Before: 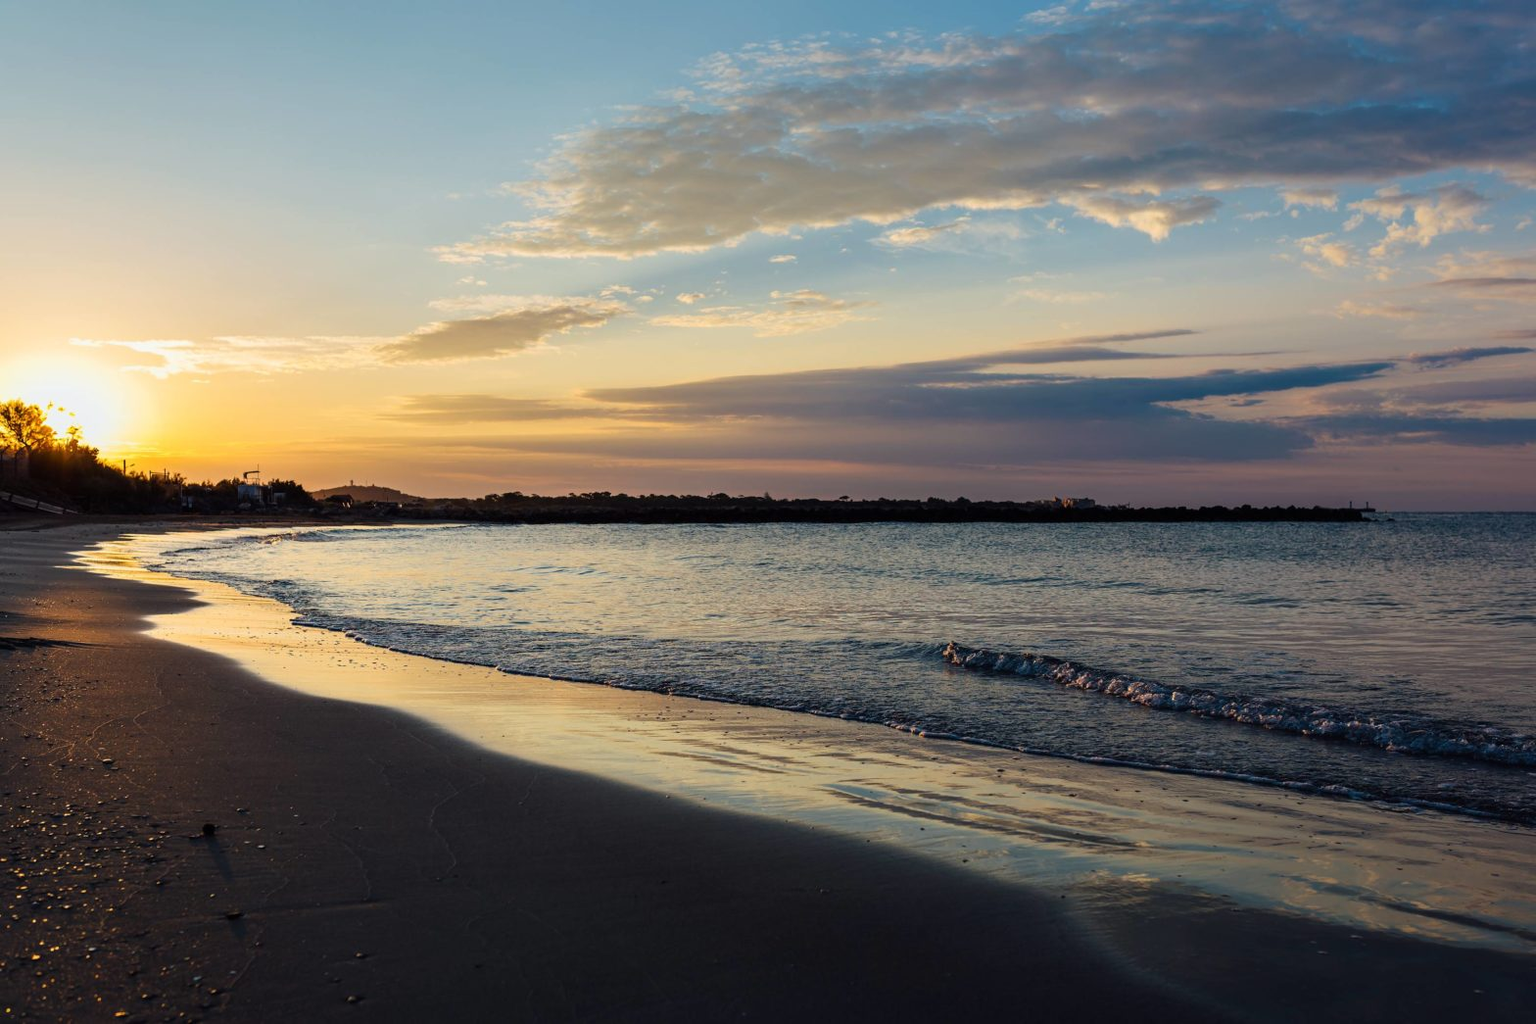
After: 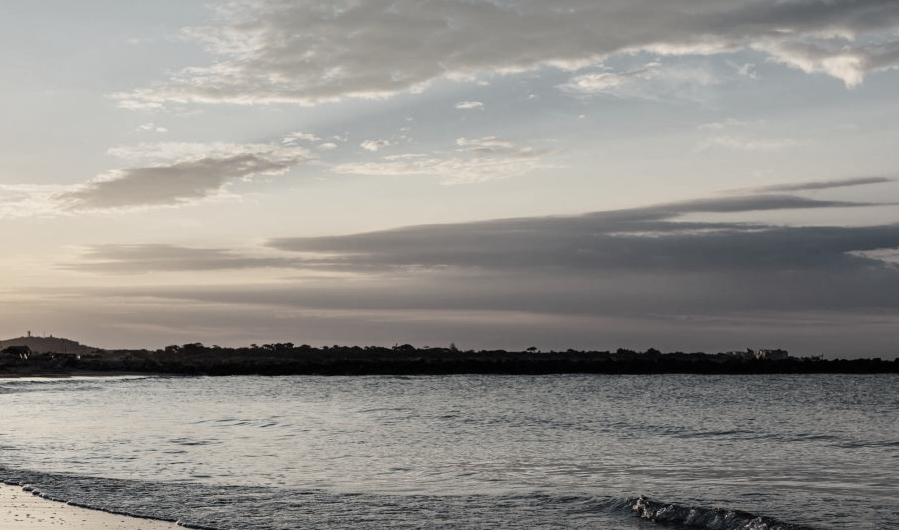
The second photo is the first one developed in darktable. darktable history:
crop: left 21.108%, top 15.232%, right 21.495%, bottom 34.049%
color correction: highlights b* -0.03, saturation 0.261
